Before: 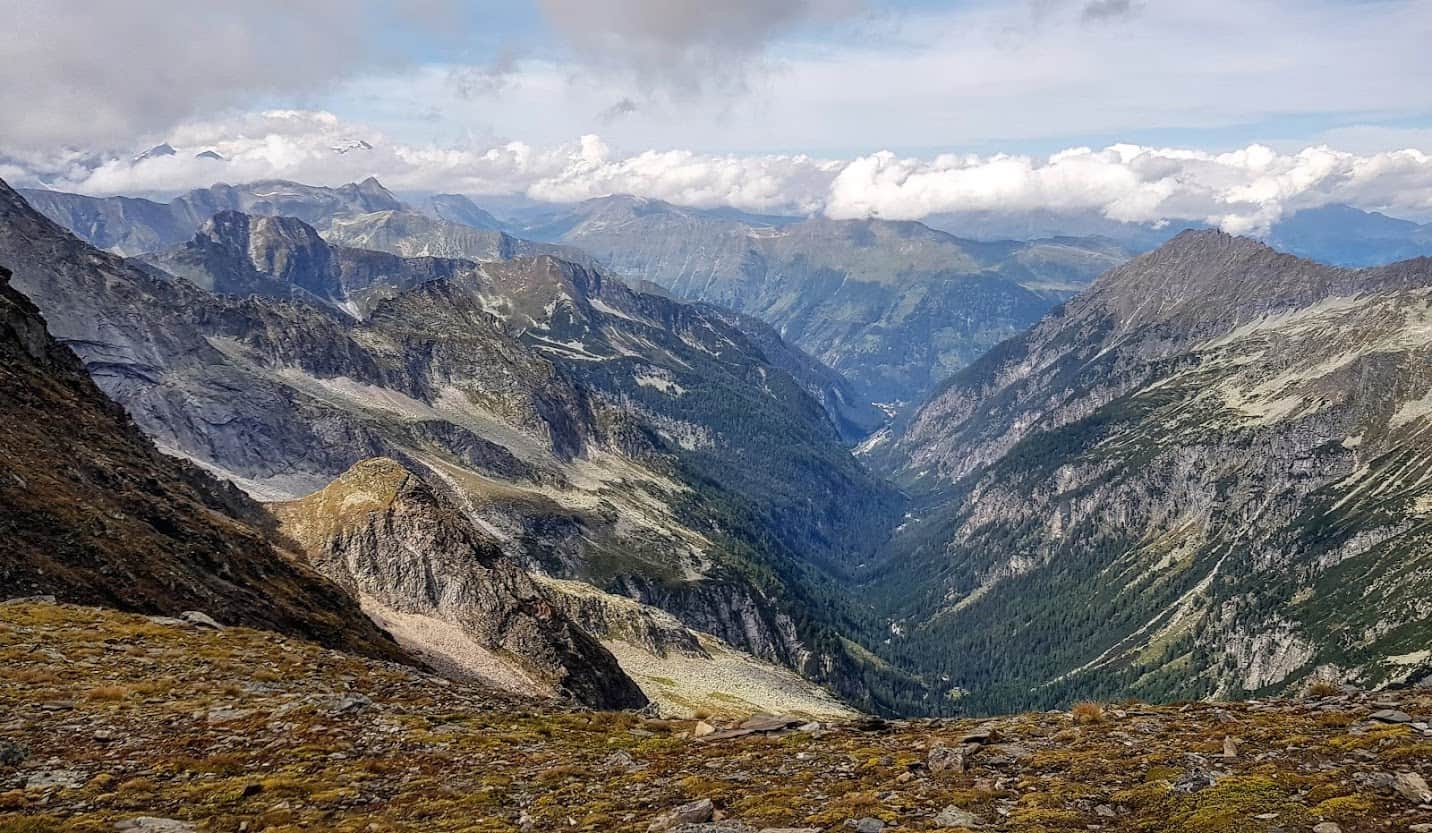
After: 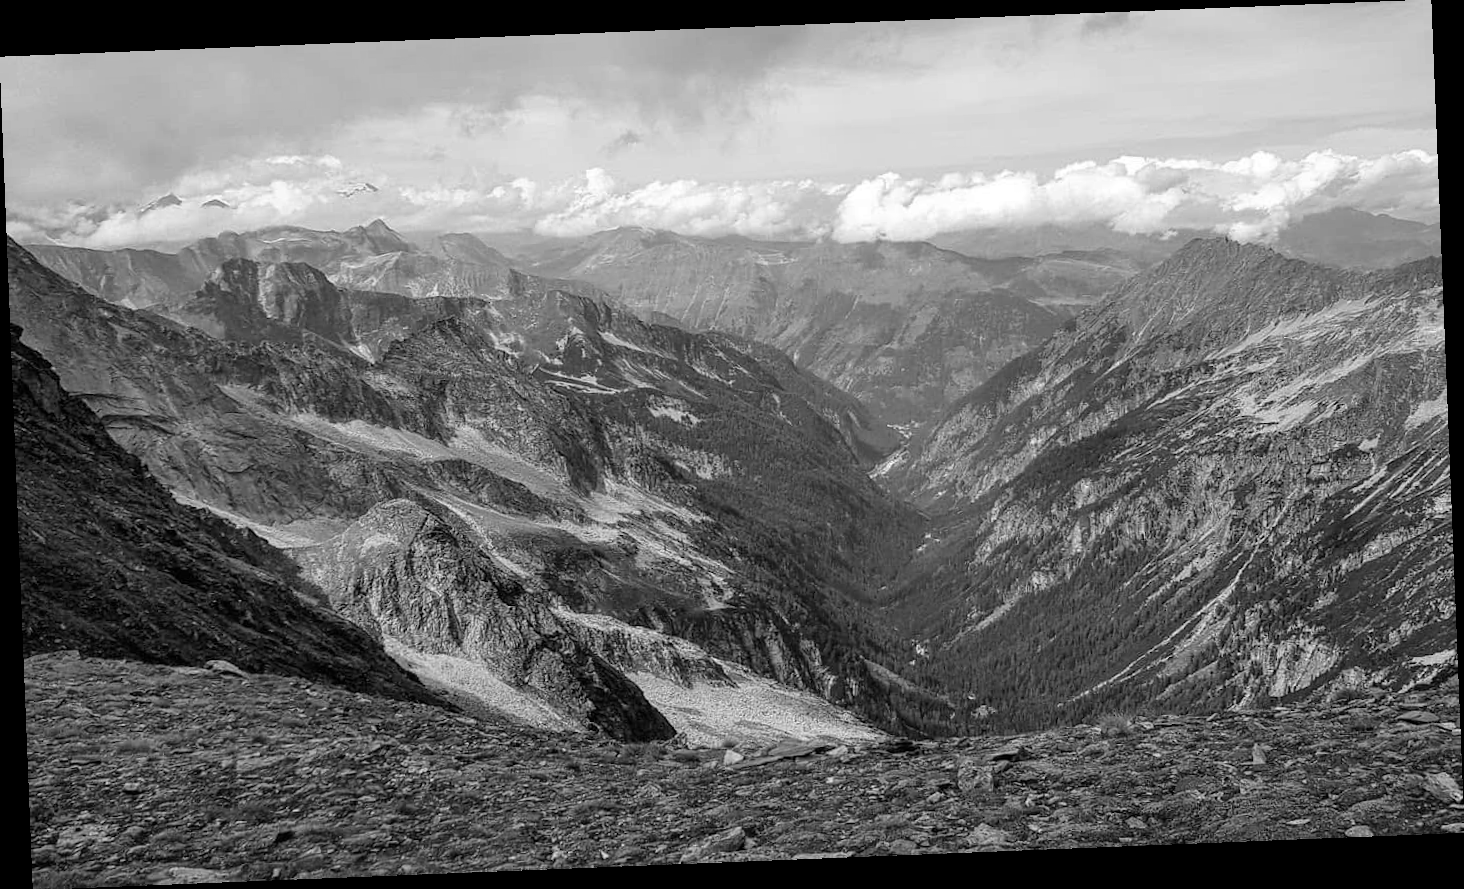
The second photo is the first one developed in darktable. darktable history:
color correction: highlights a* -0.482, highlights b* 0.161, shadows a* 4.66, shadows b* 20.72
monochrome: size 1
rotate and perspective: rotation -2.29°, automatic cropping off
